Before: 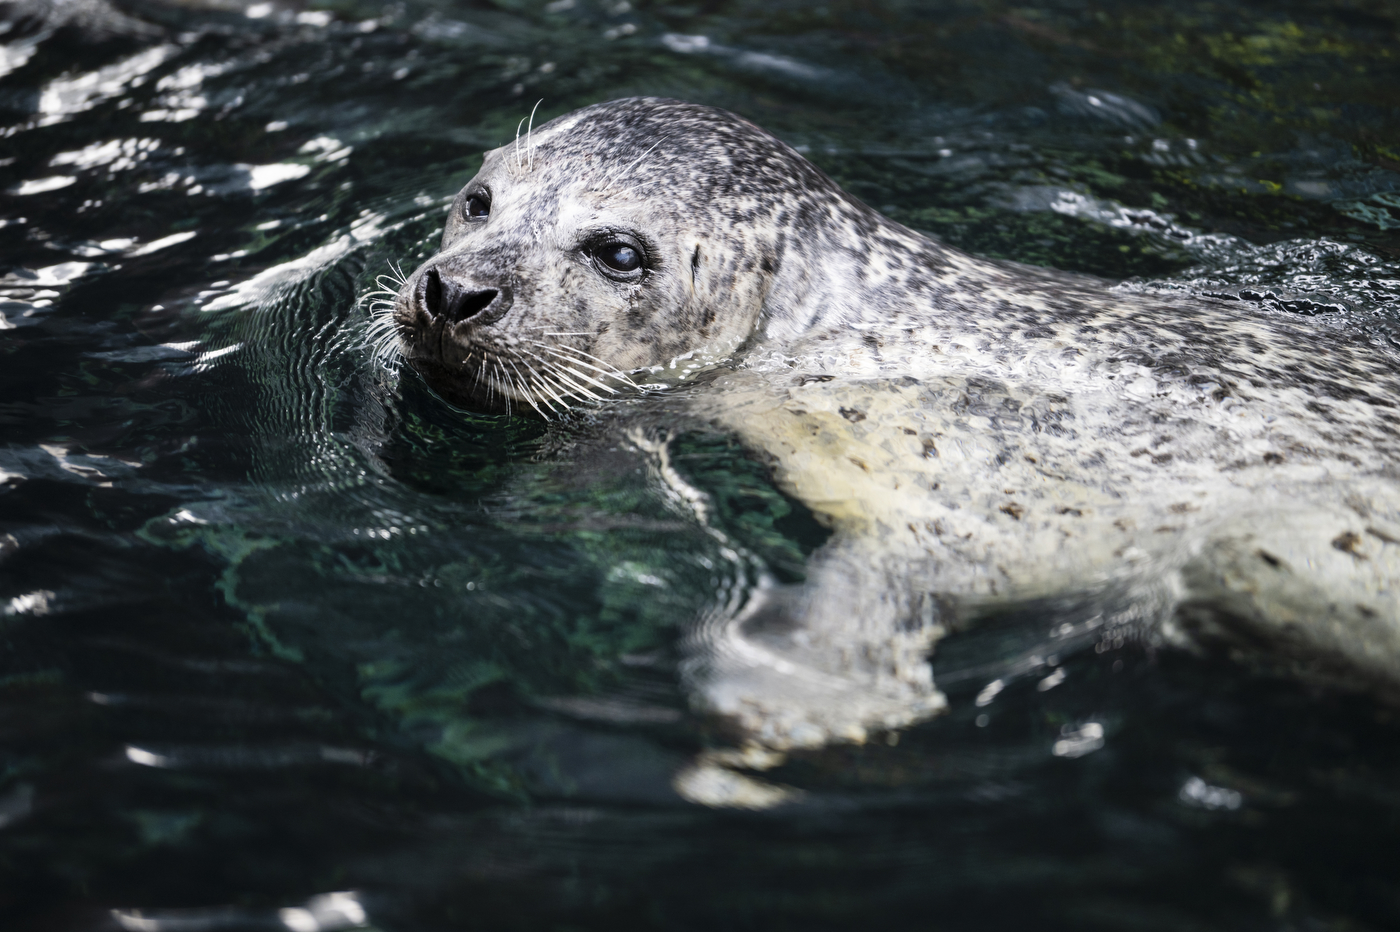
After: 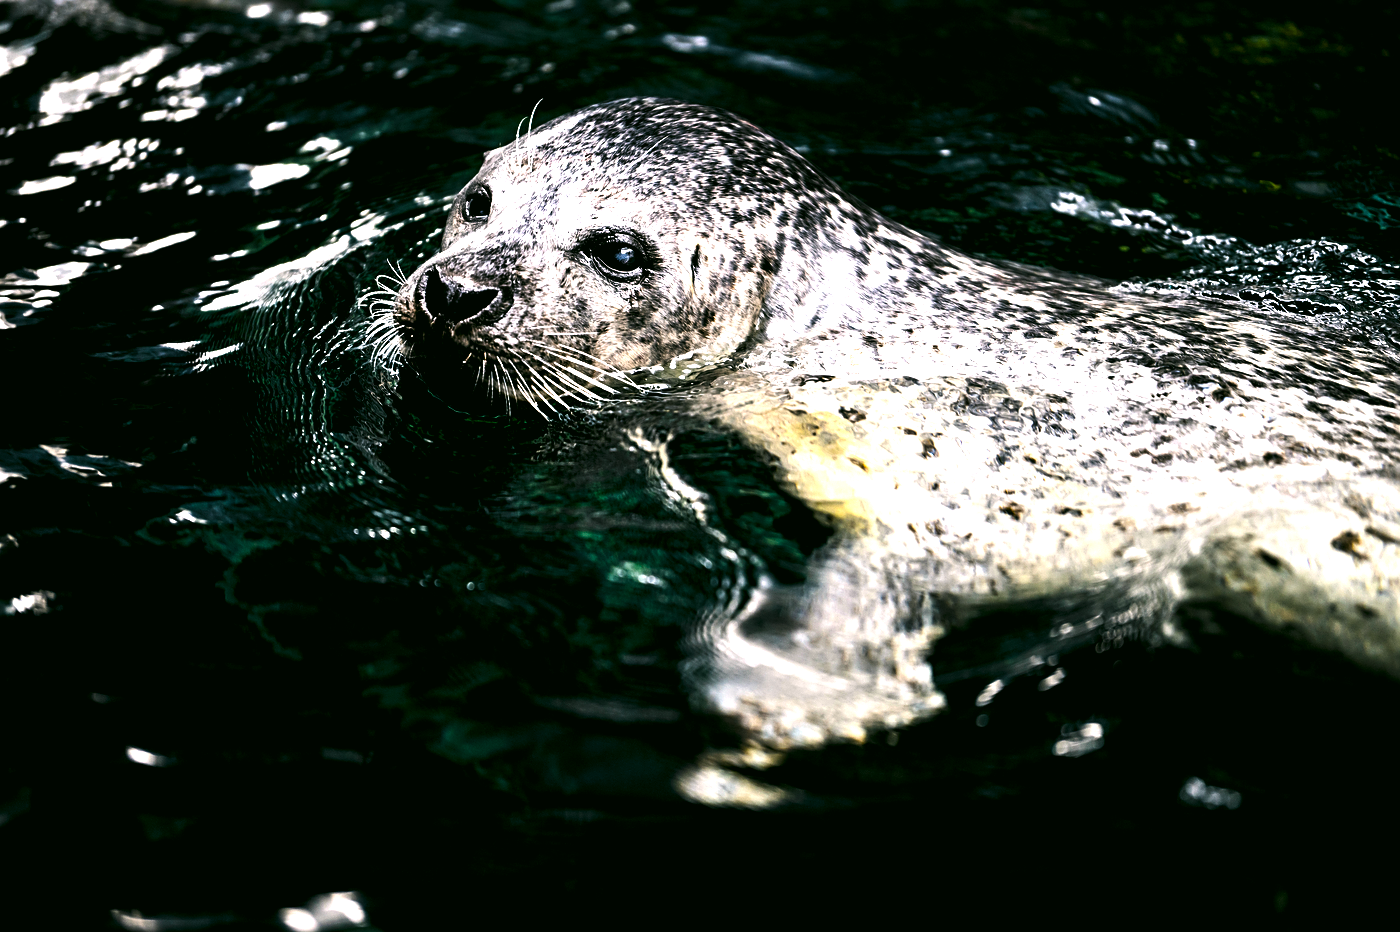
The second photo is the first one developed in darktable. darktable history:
sharpen: on, module defaults
color correction: highlights a* 4.02, highlights b* 4.98, shadows a* -7.55, shadows b* 4.98
color balance rgb: linear chroma grading › global chroma 9%, perceptual saturation grading › global saturation 36%, perceptual saturation grading › shadows 35%, perceptual brilliance grading › global brilliance 21.21%, perceptual brilliance grading › shadows -35%, global vibrance 21.21%
levels: levels [0.101, 0.578, 0.953]
